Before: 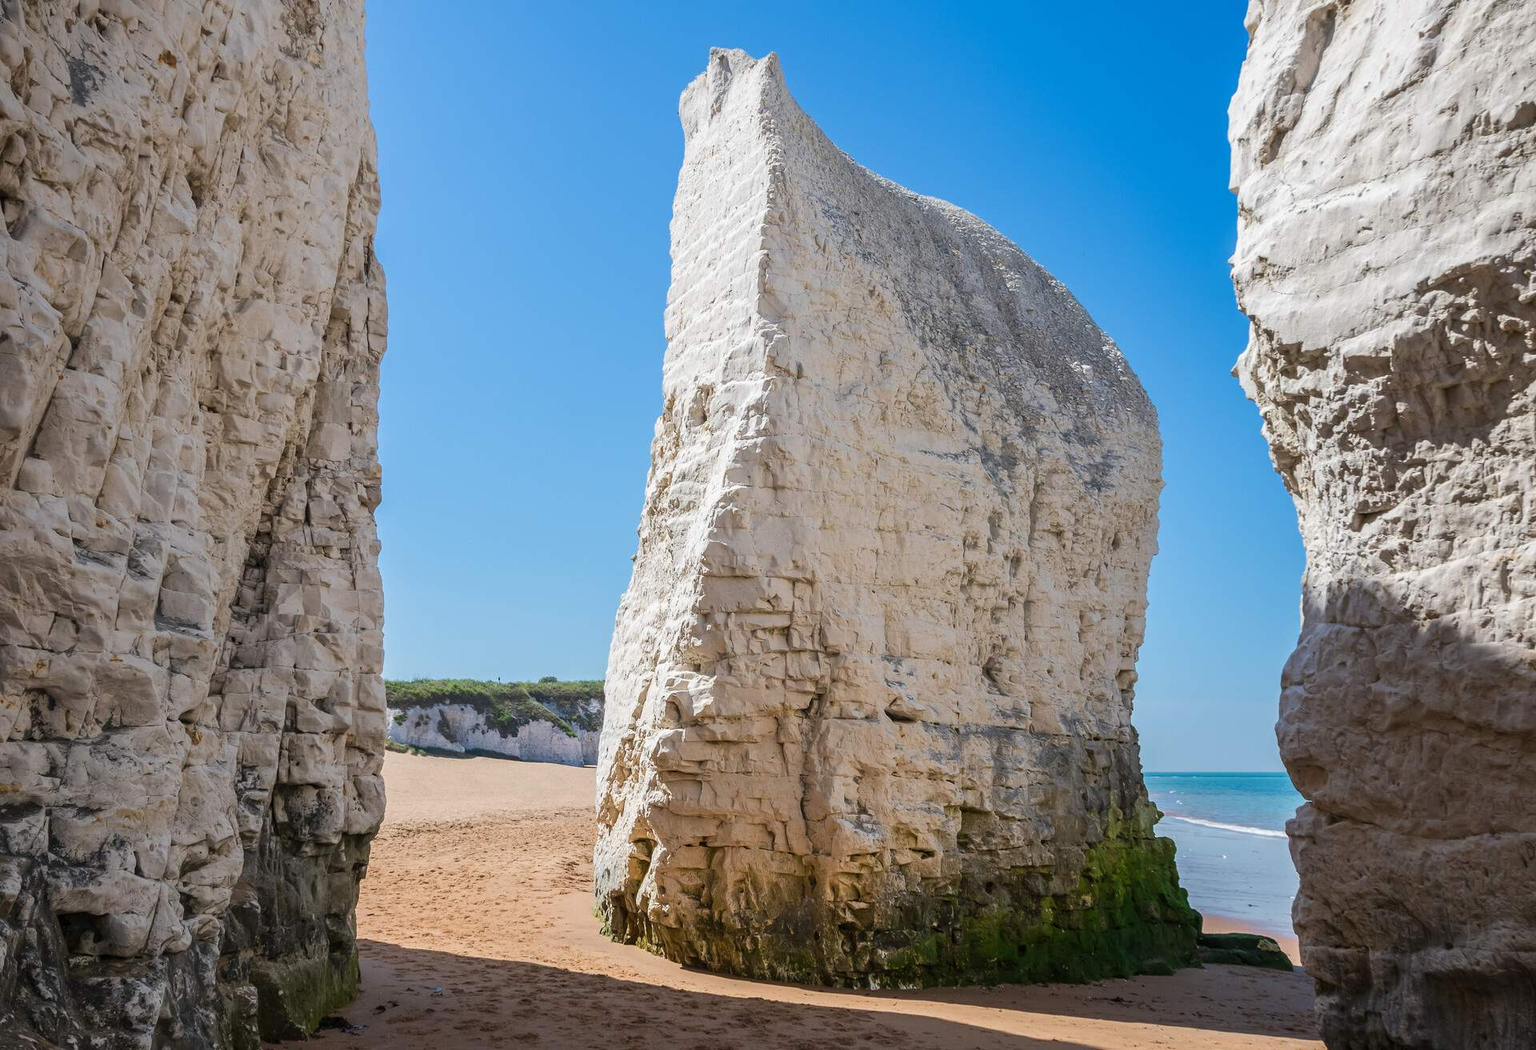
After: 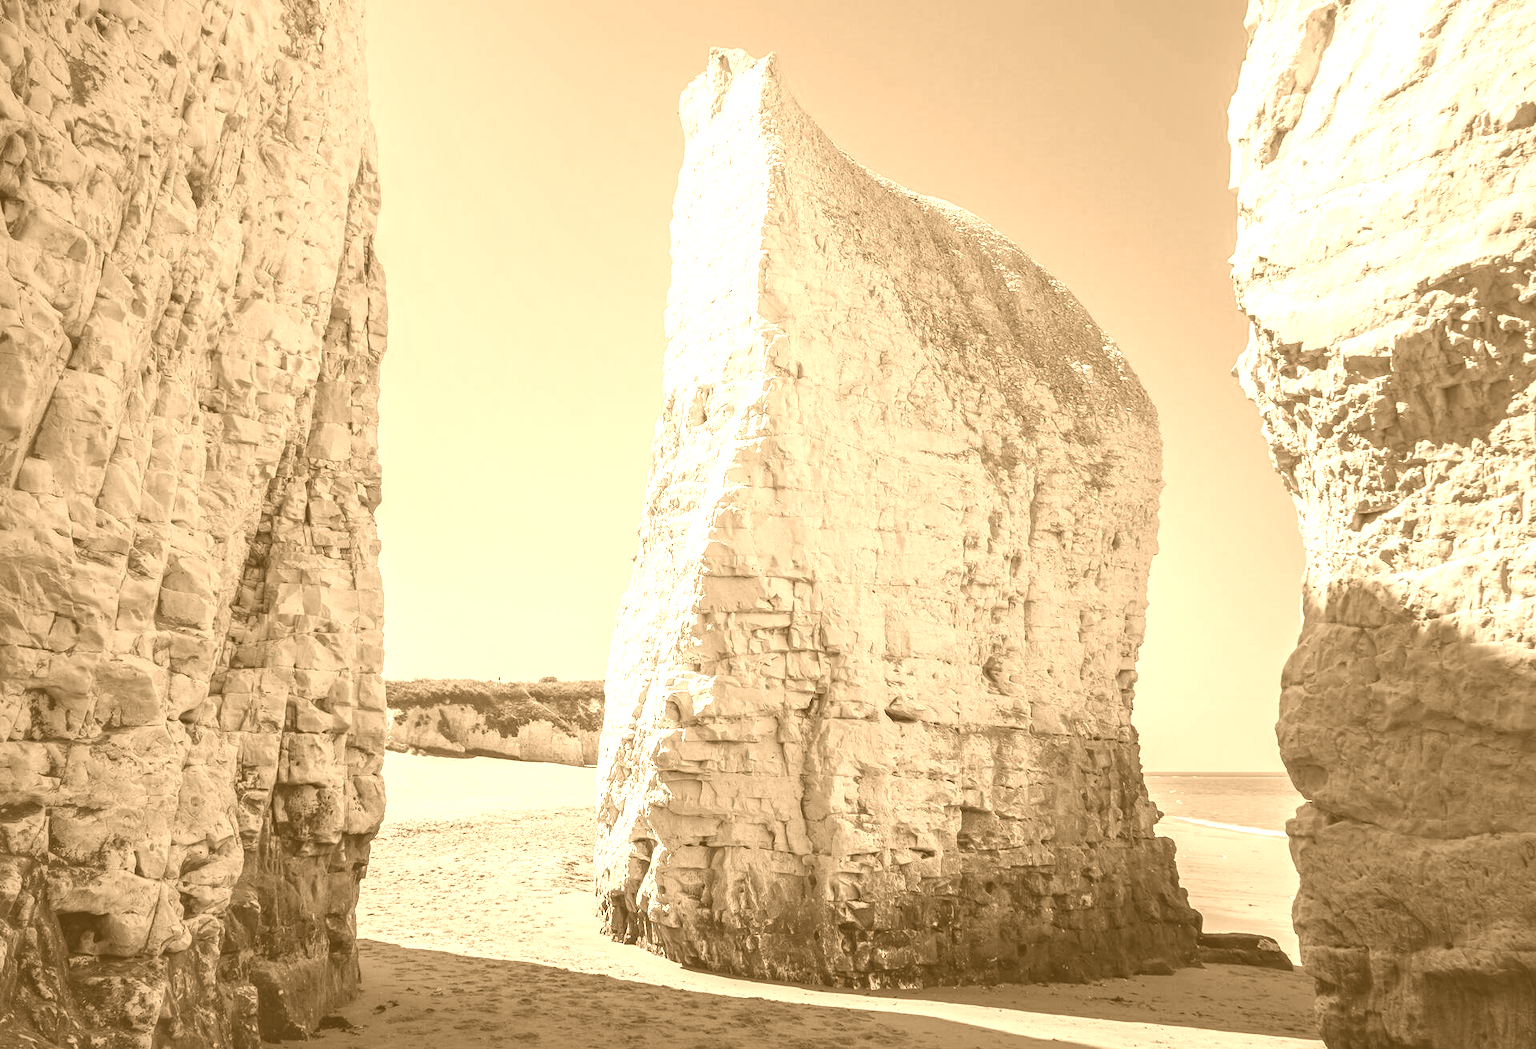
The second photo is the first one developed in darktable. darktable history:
local contrast: mode bilateral grid, contrast 20, coarseness 50, detail 120%, midtone range 0.2
shadows and highlights: shadows -23.08, highlights 46.15, soften with gaussian
colorize: hue 28.8°, source mix 100%
